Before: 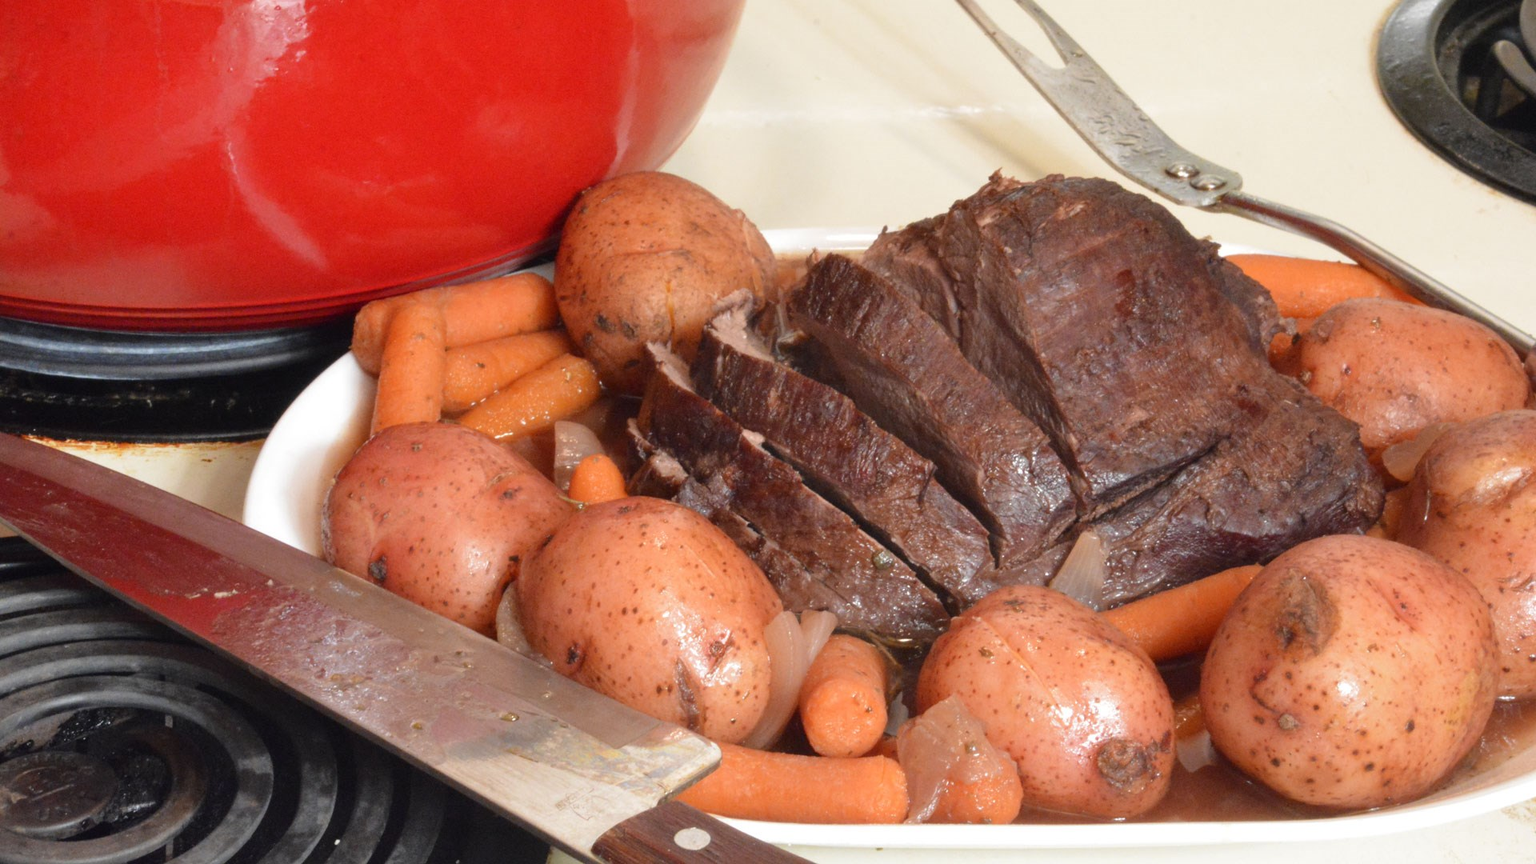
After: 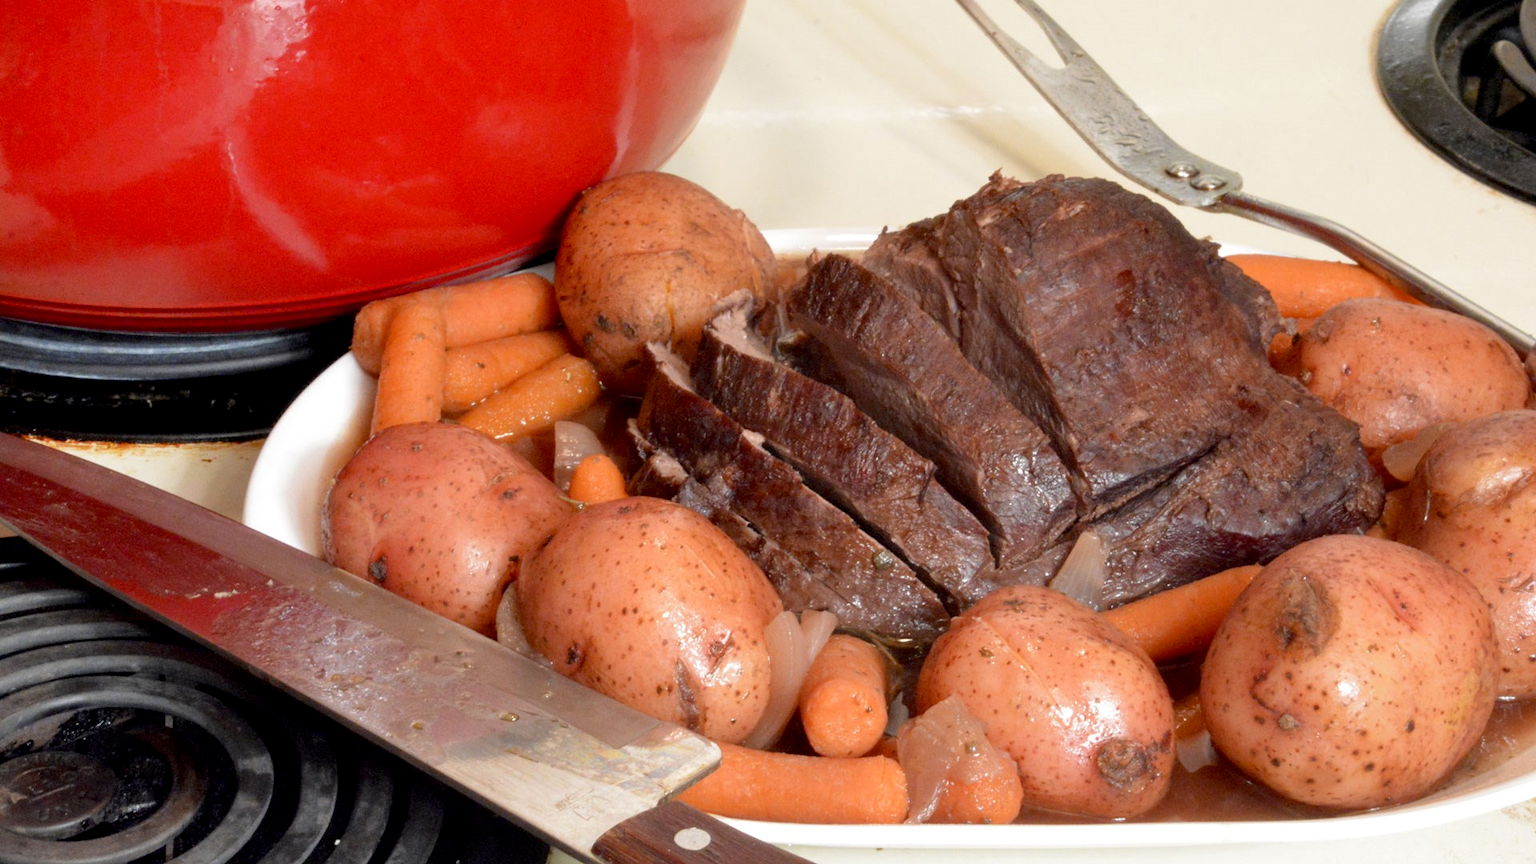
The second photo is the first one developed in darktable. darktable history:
exposure: black level correction 0.01, exposure 0.008 EV, compensate highlight preservation false
